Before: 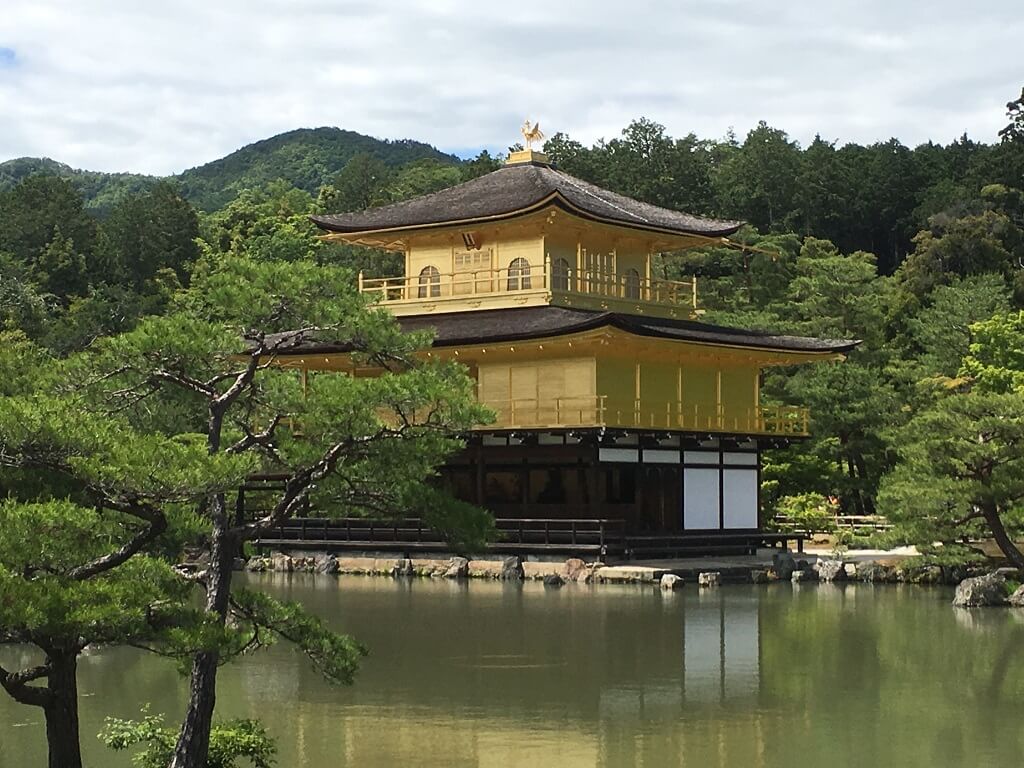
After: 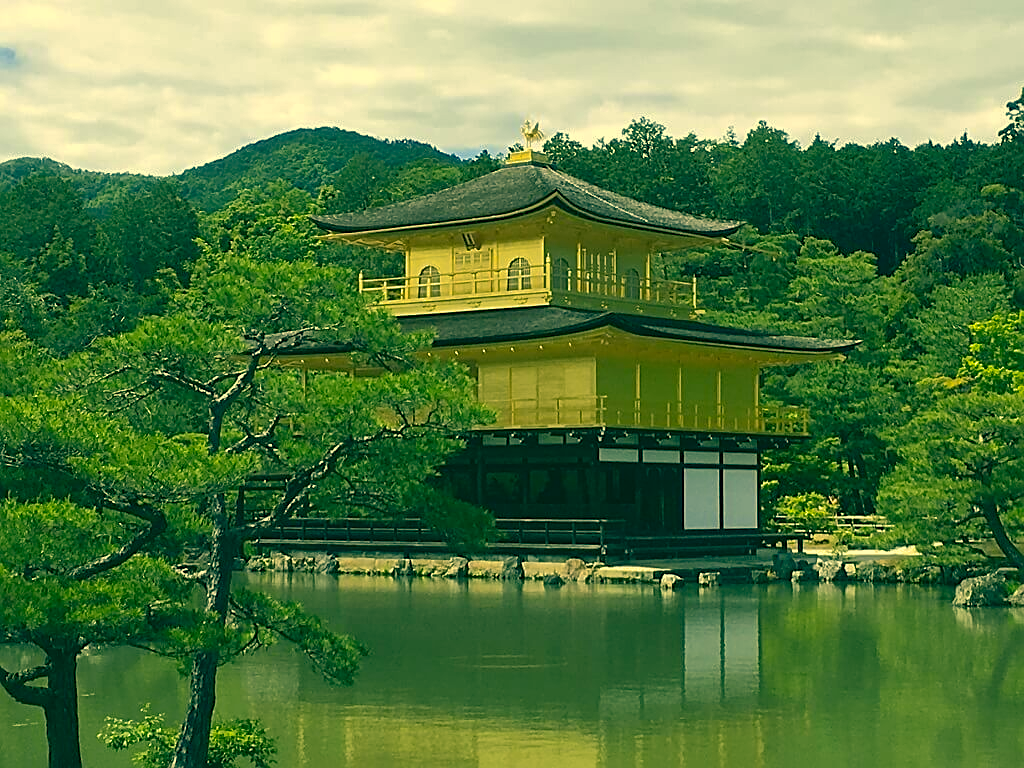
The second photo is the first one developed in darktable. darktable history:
sharpen: on, module defaults
shadows and highlights: shadows color adjustment 98.02%, highlights color adjustment 58.77%
color correction: highlights a* 2.1, highlights b* 34.49, shadows a* -36.53, shadows b* -5.95
